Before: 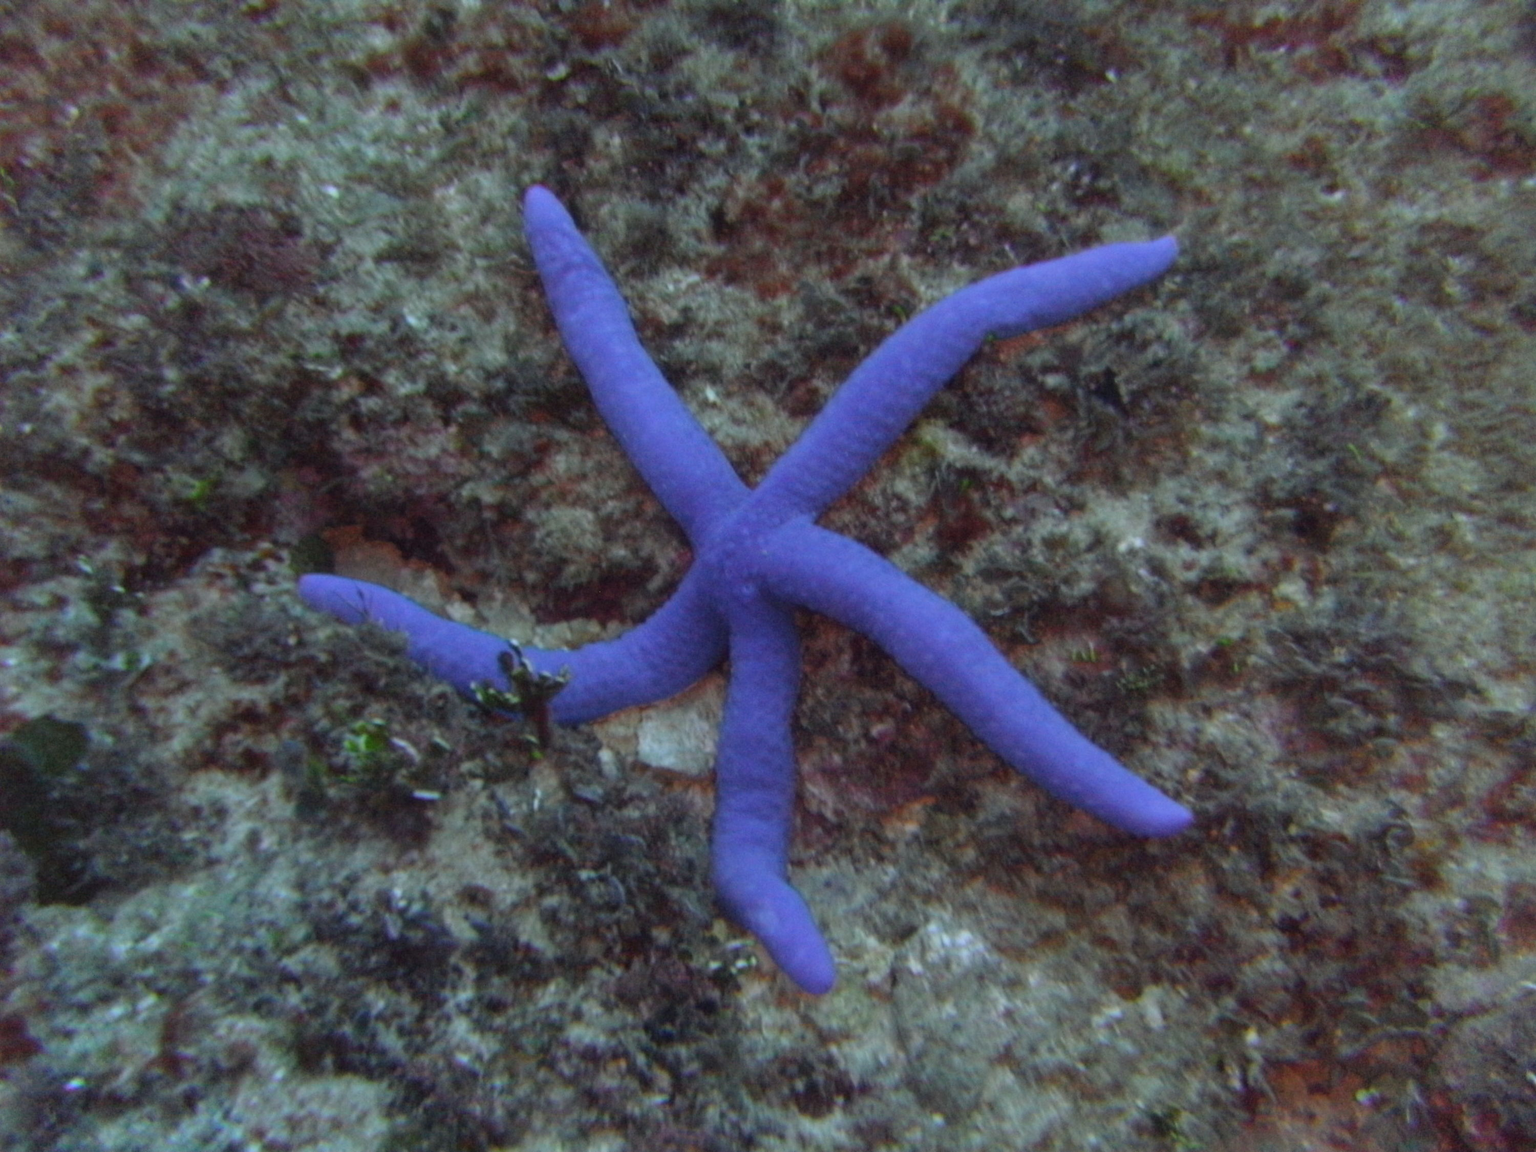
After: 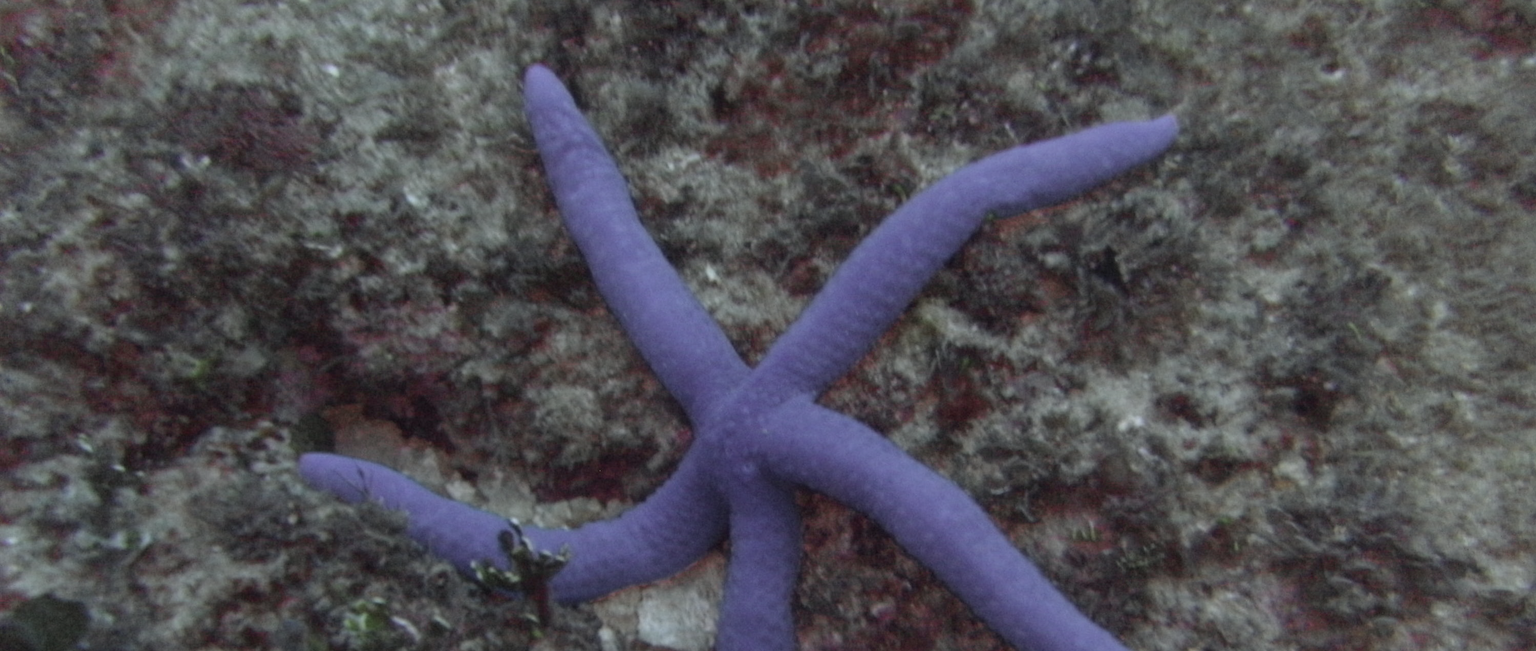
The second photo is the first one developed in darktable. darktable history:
color zones: curves: ch0 [(0, 0.6) (0.129, 0.508) (0.193, 0.483) (0.429, 0.5) (0.571, 0.5) (0.714, 0.5) (0.857, 0.5) (1, 0.6)]; ch1 [(0, 0.481) (0.112, 0.245) (0.213, 0.223) (0.429, 0.233) (0.571, 0.231) (0.683, 0.242) (0.857, 0.296) (1, 0.481)]
crop and rotate: top 10.561%, bottom 32.818%
